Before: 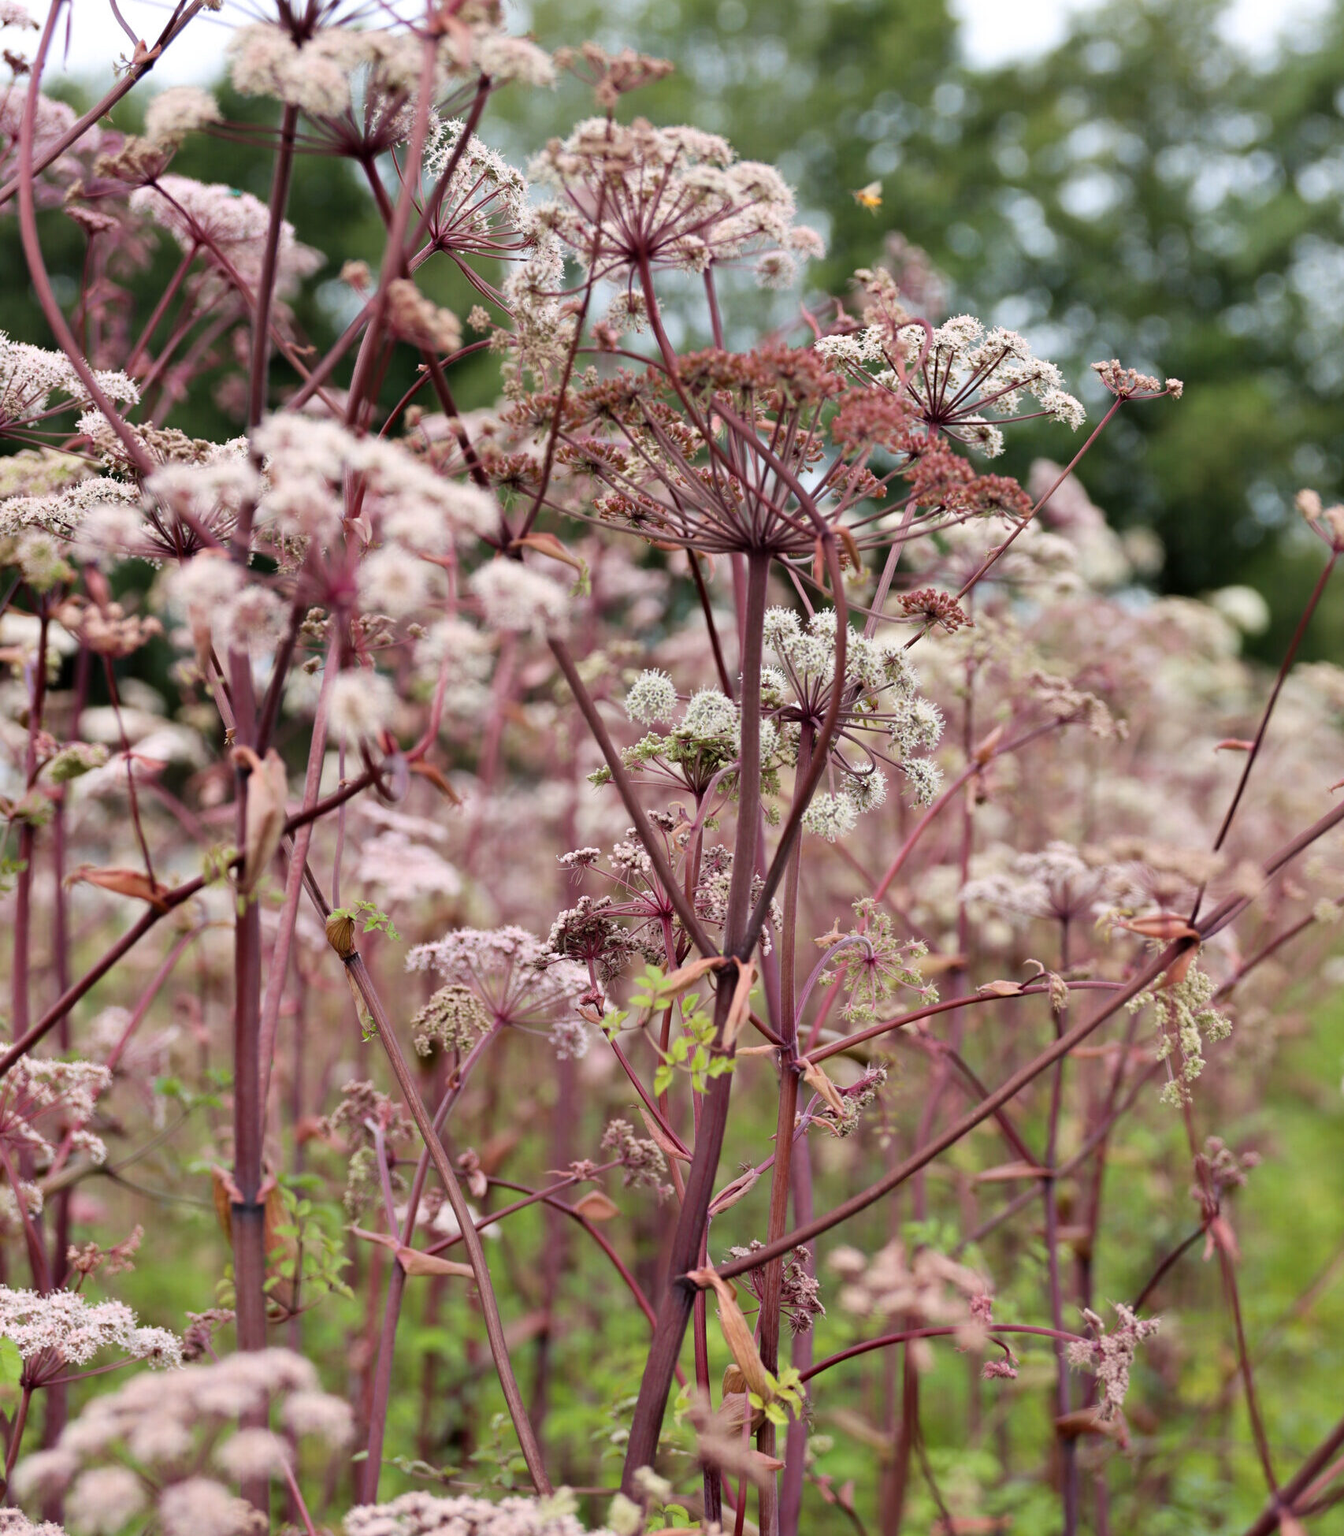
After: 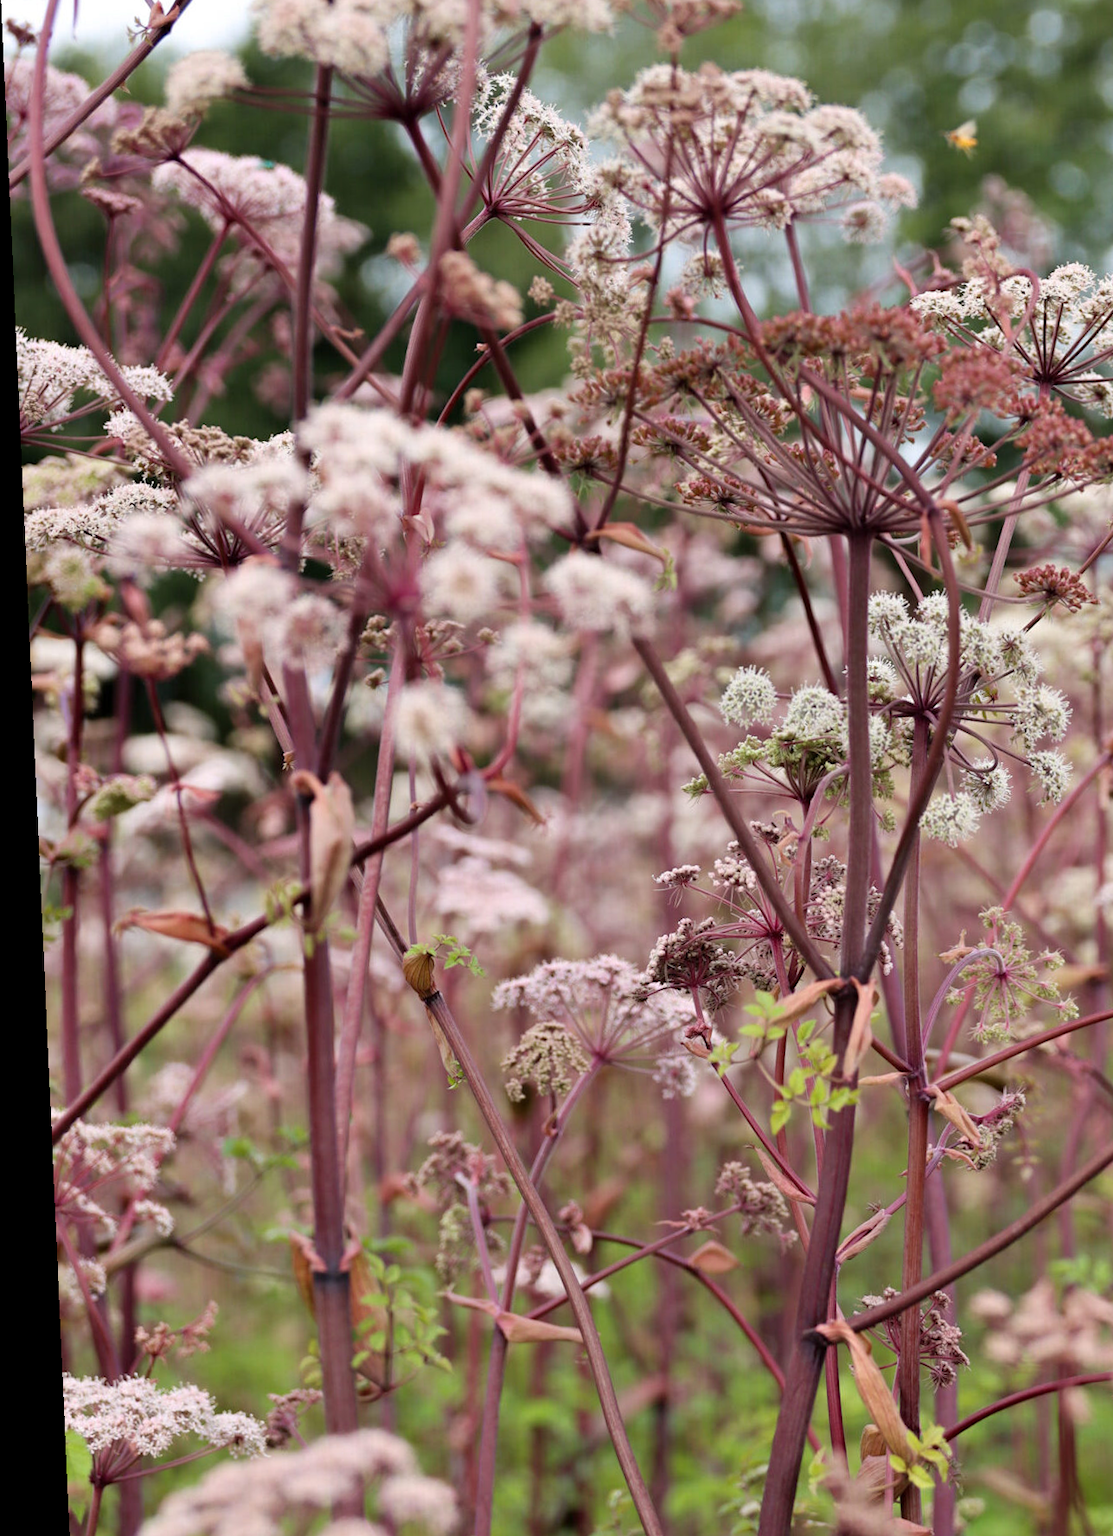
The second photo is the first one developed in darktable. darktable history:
crop: top 5.803%, right 27.864%, bottom 5.804%
rotate and perspective: rotation -2.56°, automatic cropping off
